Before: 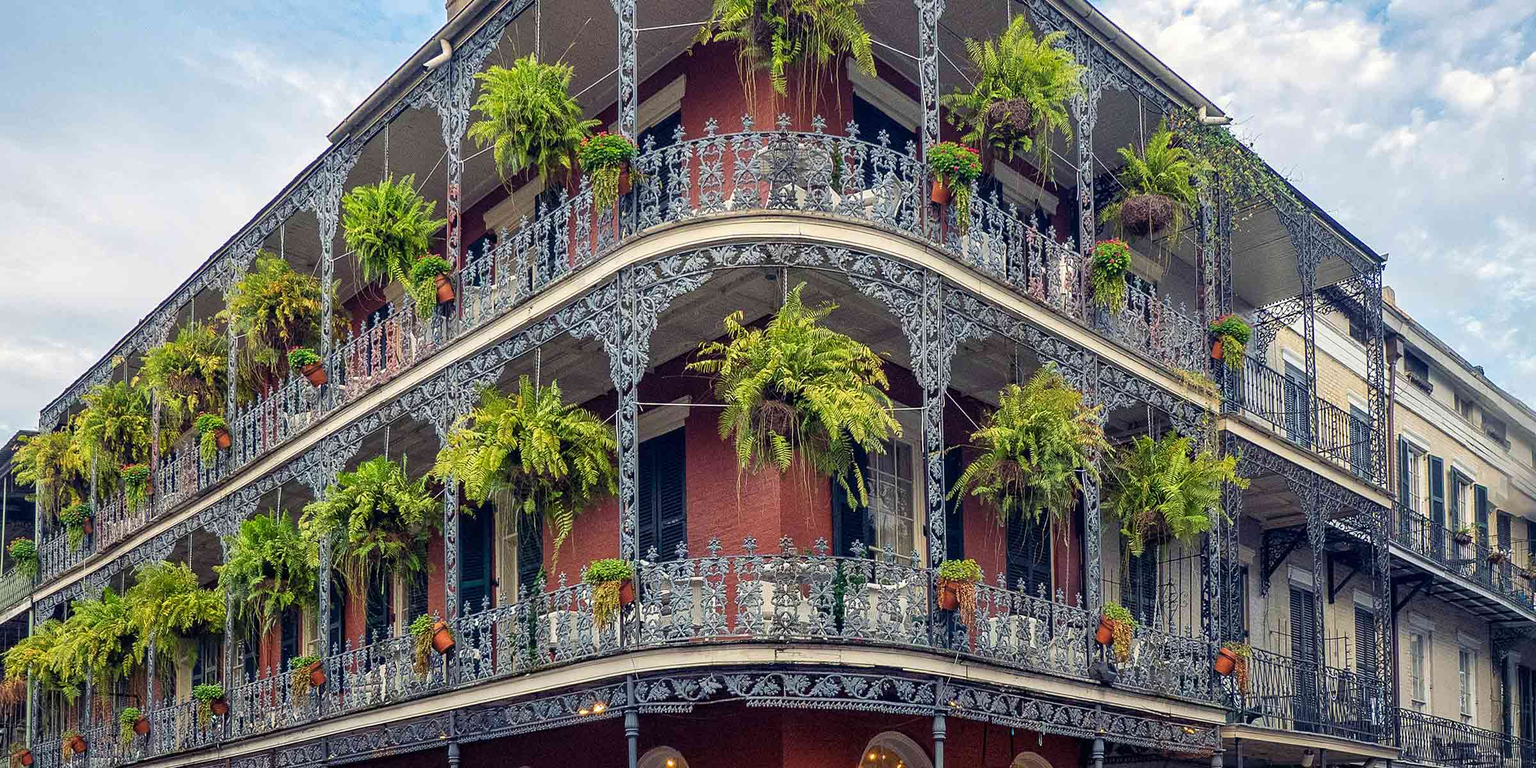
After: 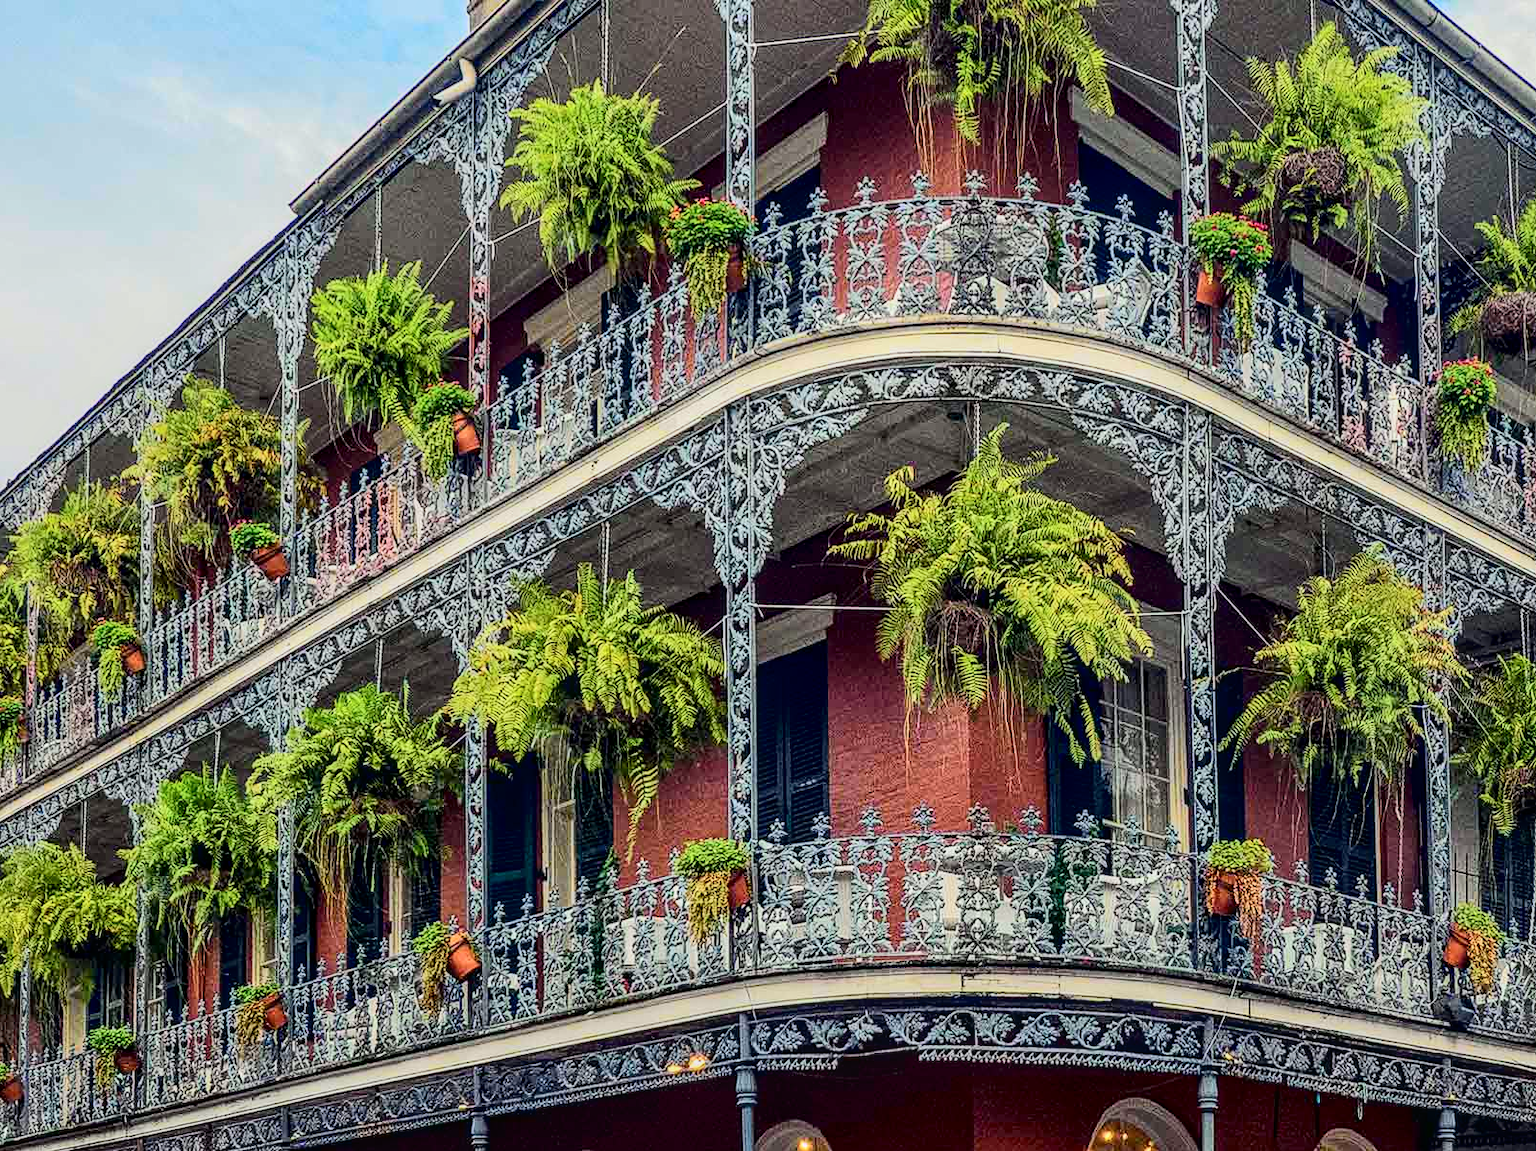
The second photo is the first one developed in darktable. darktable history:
local contrast: detail 130%
tone curve: curves: ch0 [(0, 0.017) (0.091, 0.04) (0.296, 0.276) (0.439, 0.482) (0.64, 0.729) (0.785, 0.817) (0.995, 0.917)]; ch1 [(0, 0) (0.384, 0.365) (0.463, 0.447) (0.486, 0.474) (0.503, 0.497) (0.526, 0.52) (0.555, 0.564) (0.578, 0.589) (0.638, 0.66) (0.766, 0.773) (1, 1)]; ch2 [(0, 0) (0.374, 0.344) (0.446, 0.443) (0.501, 0.509) (0.528, 0.522) (0.569, 0.593) (0.61, 0.646) (0.666, 0.688) (1, 1)], color space Lab, independent channels, preserve colors none
crop and rotate: left 8.786%, right 24.548%
